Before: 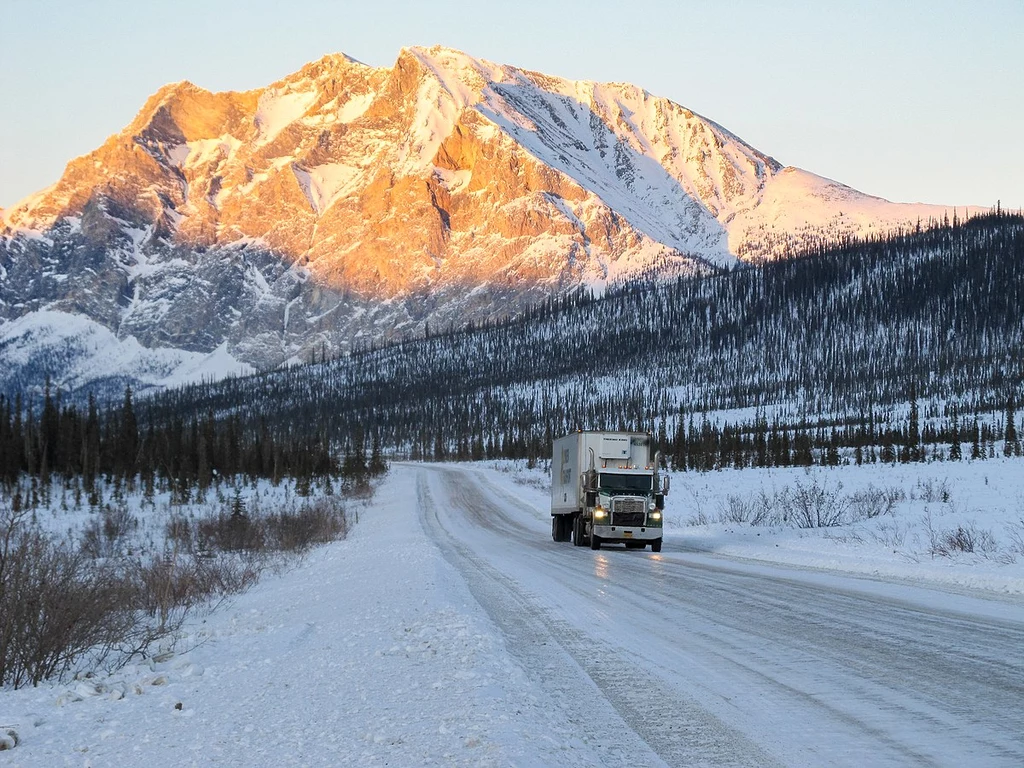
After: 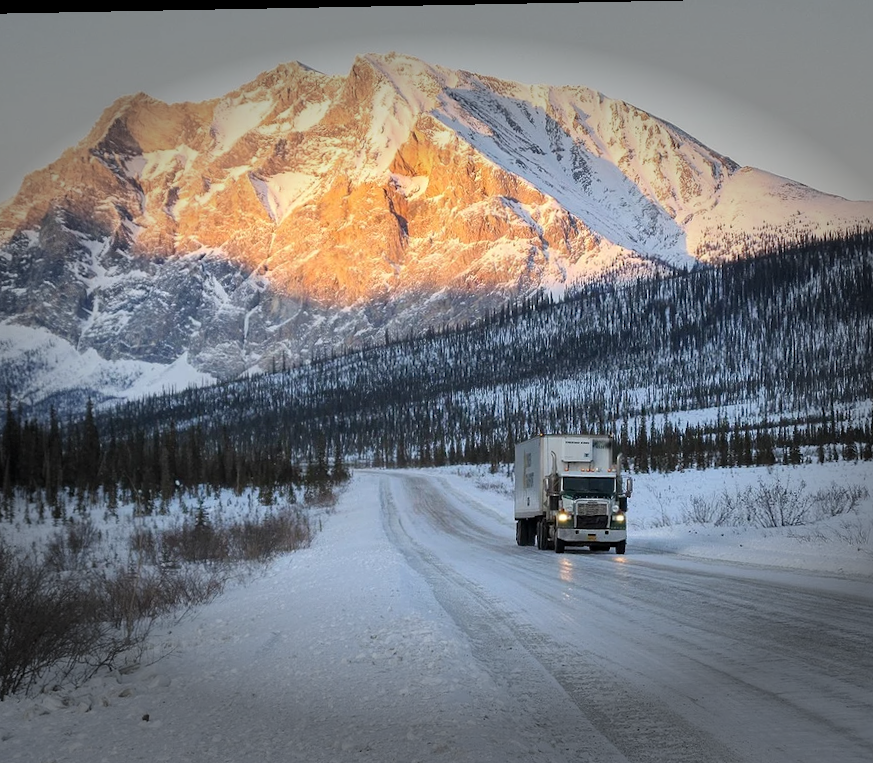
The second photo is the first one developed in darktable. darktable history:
vignetting: fall-off start 70.51%, brightness -0.683, width/height ratio 1.335, unbound false
crop and rotate: angle 1.1°, left 4.479%, top 0.591%, right 11.443%, bottom 2.451%
